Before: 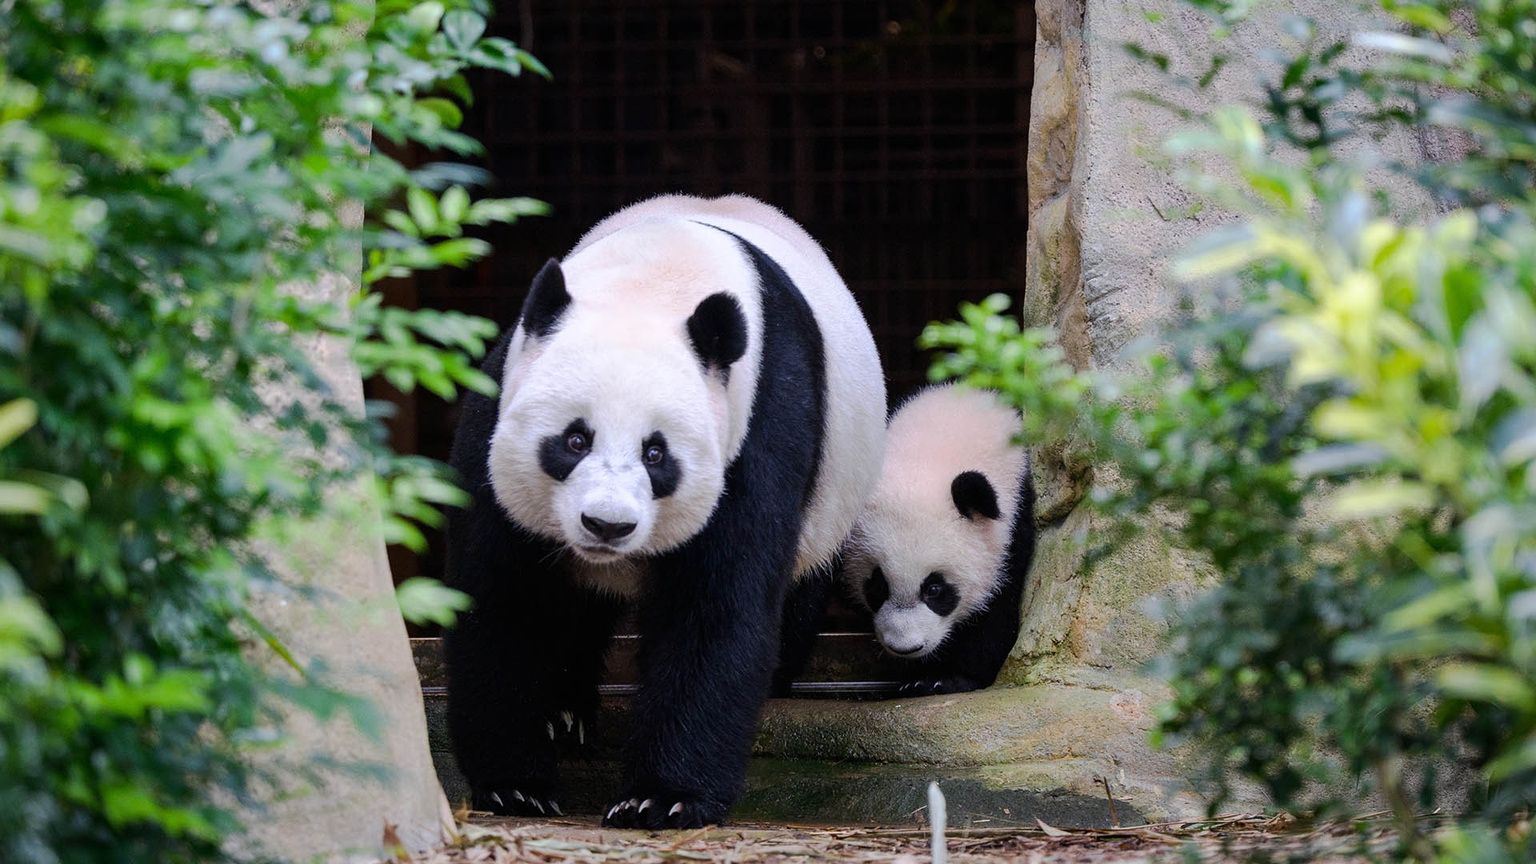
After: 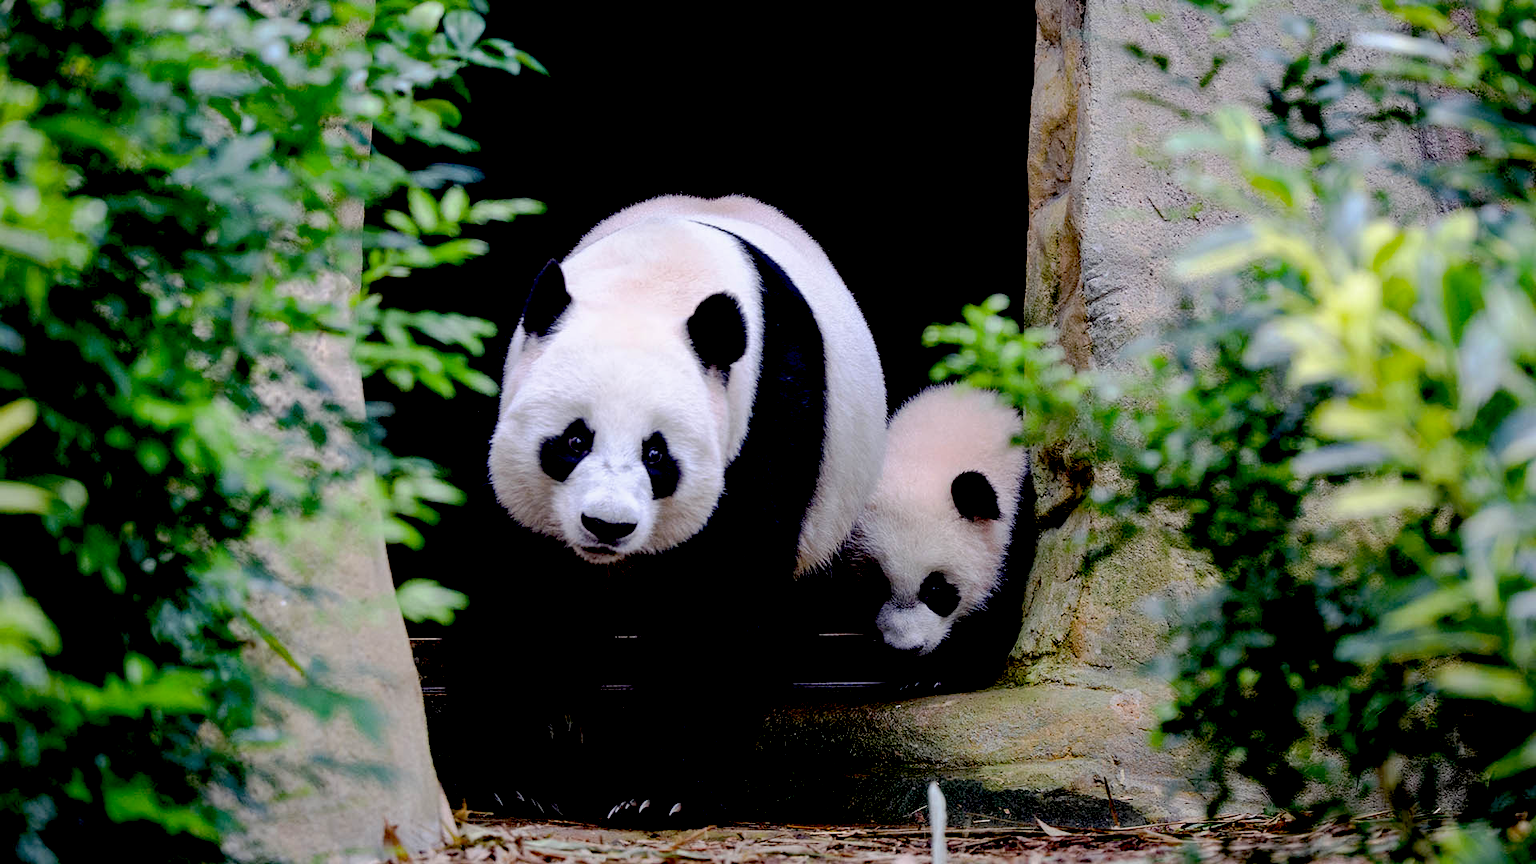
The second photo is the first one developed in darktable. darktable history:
exposure: black level correction 0.054, exposure -0.035 EV, compensate highlight preservation false
